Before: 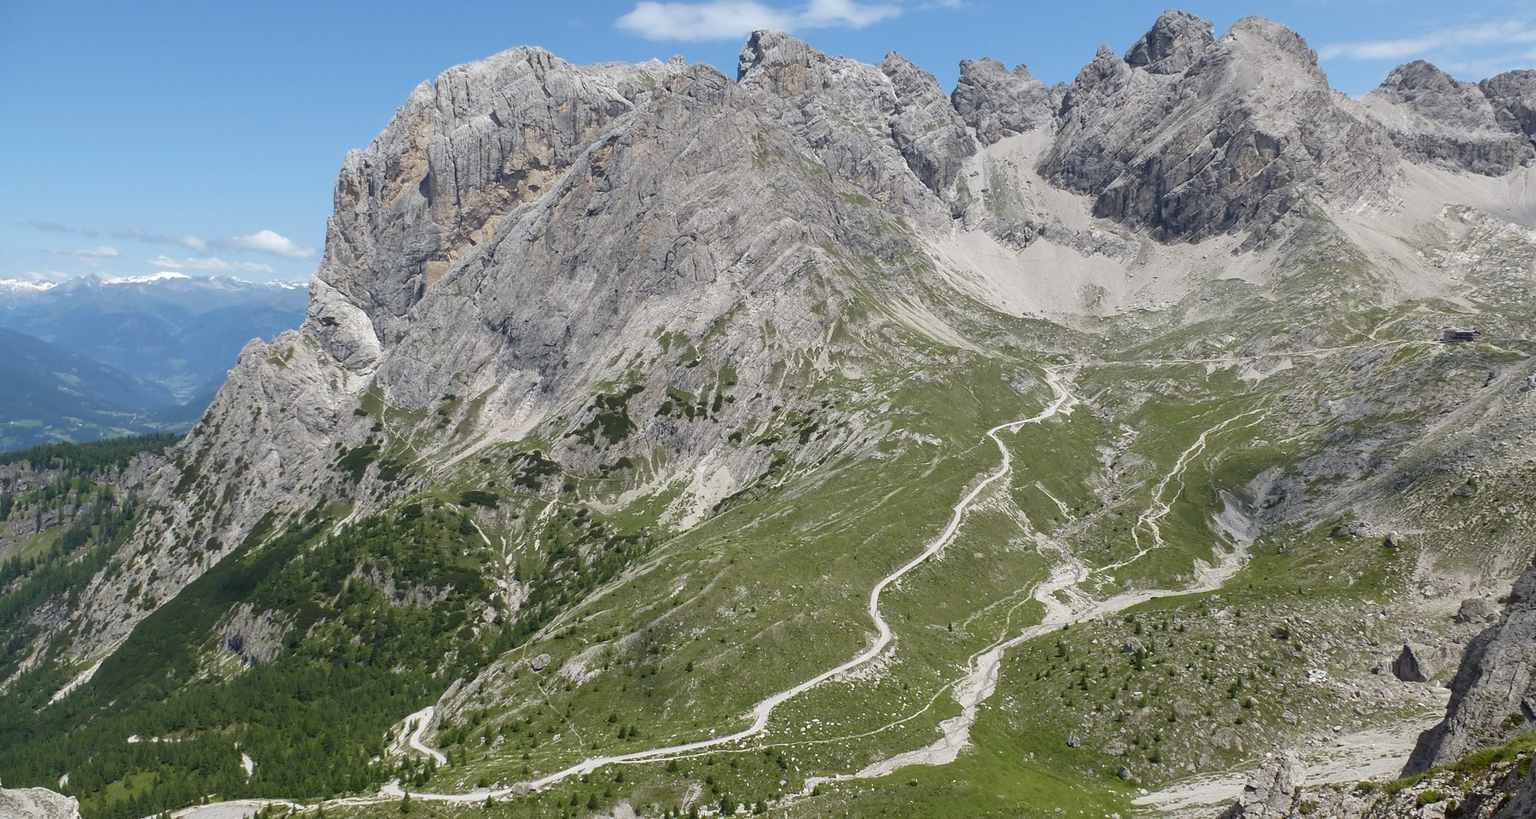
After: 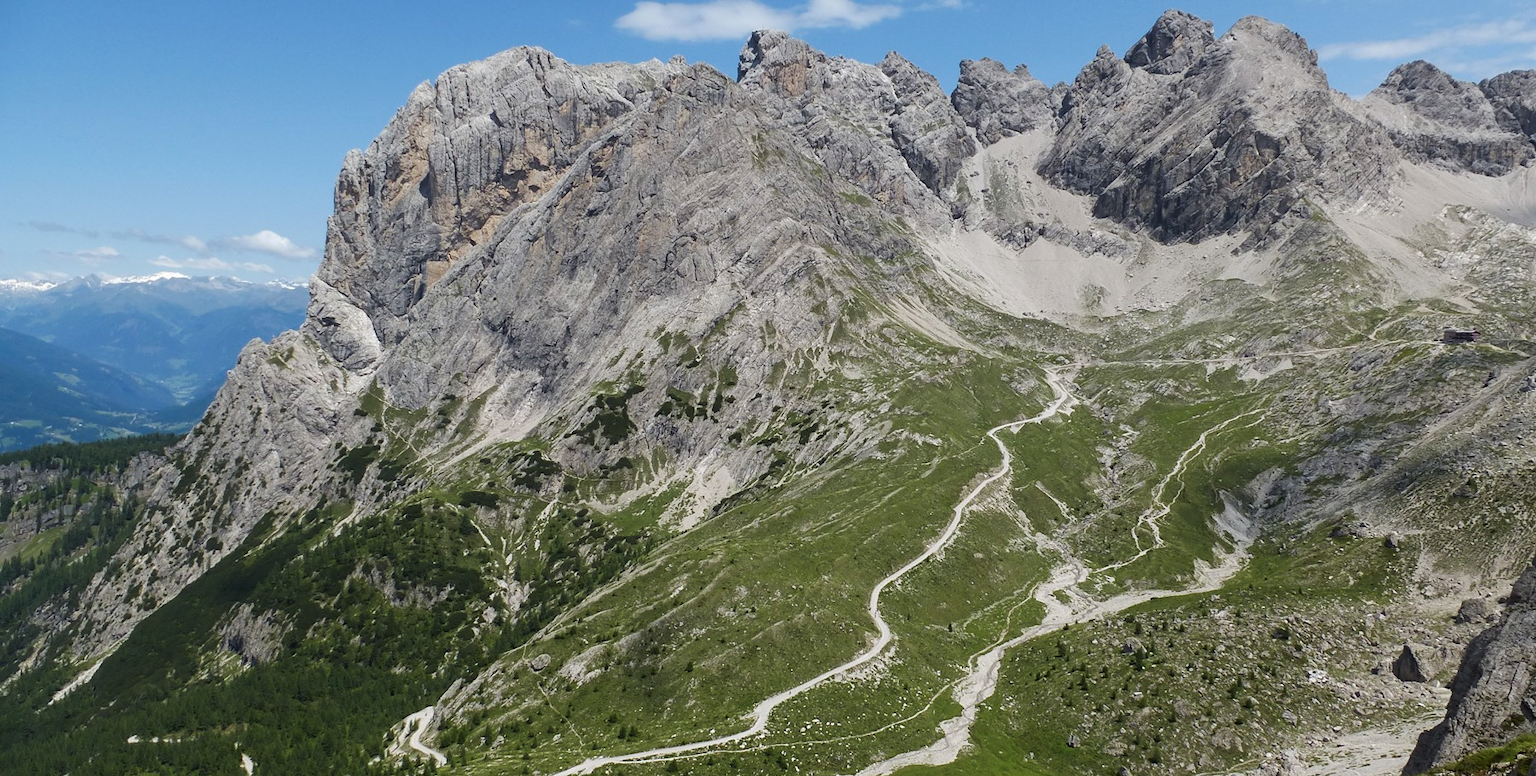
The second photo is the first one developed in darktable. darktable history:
tone curve: curves: ch0 [(0, 0) (0.003, 0.006) (0.011, 0.01) (0.025, 0.017) (0.044, 0.029) (0.069, 0.043) (0.1, 0.064) (0.136, 0.091) (0.177, 0.128) (0.224, 0.162) (0.277, 0.206) (0.335, 0.258) (0.399, 0.324) (0.468, 0.404) (0.543, 0.499) (0.623, 0.595) (0.709, 0.693) (0.801, 0.786) (0.898, 0.883) (1, 1)], preserve colors none
crop and rotate: top 0.012%, bottom 5.119%
exposure: compensate exposure bias true, compensate highlight preservation false
